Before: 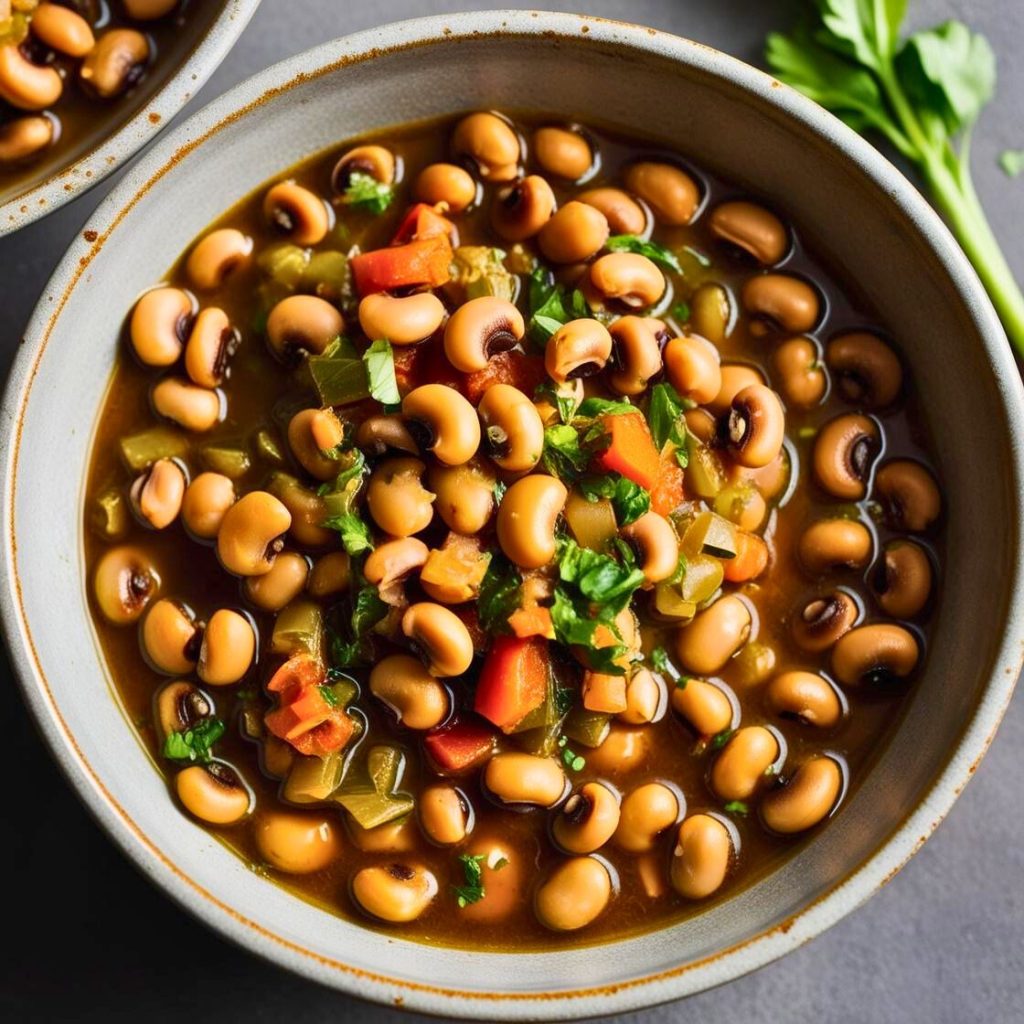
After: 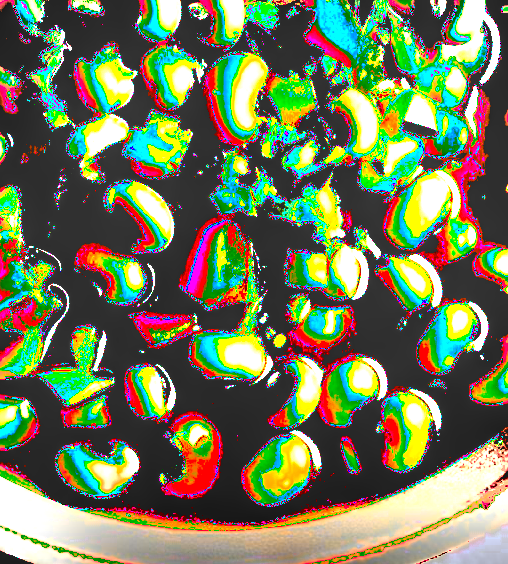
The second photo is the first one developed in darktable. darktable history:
crop: left 29.291%, top 41.369%, right 21.08%, bottom 3.509%
tone curve: curves: ch0 [(0, 0) (0.253, 0.237) (1, 1)]; ch1 [(0, 0) (0.401, 0.42) (0.442, 0.47) (0.491, 0.495) (0.511, 0.523) (0.557, 0.565) (0.66, 0.683) (1, 1)]; ch2 [(0, 0) (0.394, 0.413) (0.5, 0.5) (0.578, 0.568) (1, 1)], preserve colors none
vignetting: fall-off start 74.28%, fall-off radius 66.43%, brightness -0.575
color zones: curves: ch0 [(0.009, 0.528) (0.136, 0.6) (0.255, 0.586) (0.39, 0.528) (0.522, 0.584) (0.686, 0.736) (0.849, 0.561)]; ch1 [(0.045, 0.781) (0.14, 0.416) (0.257, 0.695) (0.442, 0.032) (0.738, 0.338) (0.818, 0.632) (0.891, 0.741) (1, 0.704)]; ch2 [(0, 0.667) (0.141, 0.52) (0.26, 0.37) (0.474, 0.432) (0.743, 0.286)]
sharpen: on, module defaults
shadows and highlights: shadows 37.8, highlights -27.85, soften with gaussian
exposure: black level correction 0.098, exposure 3.083 EV, compensate highlight preservation false
local contrast: on, module defaults
